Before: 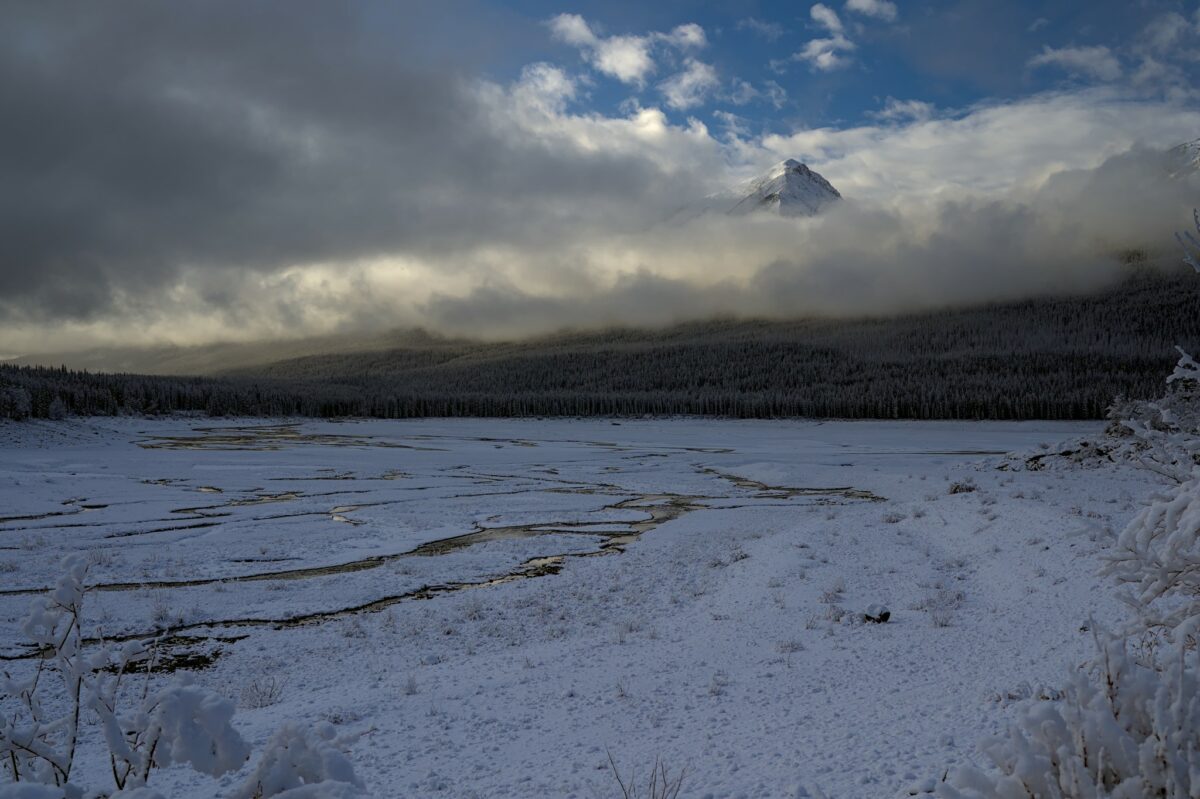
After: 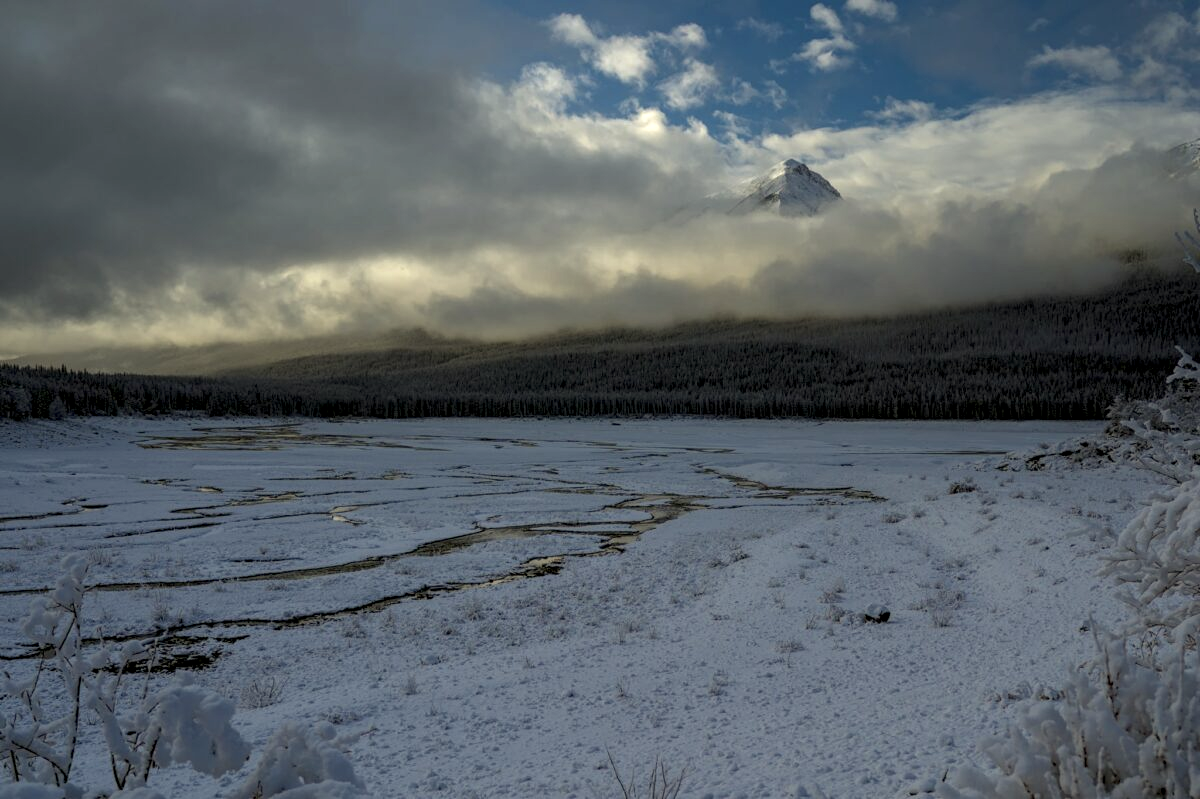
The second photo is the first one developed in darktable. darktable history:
local contrast: on, module defaults
rgb curve: curves: ch2 [(0, 0) (0.567, 0.512) (1, 1)], mode RGB, independent channels
